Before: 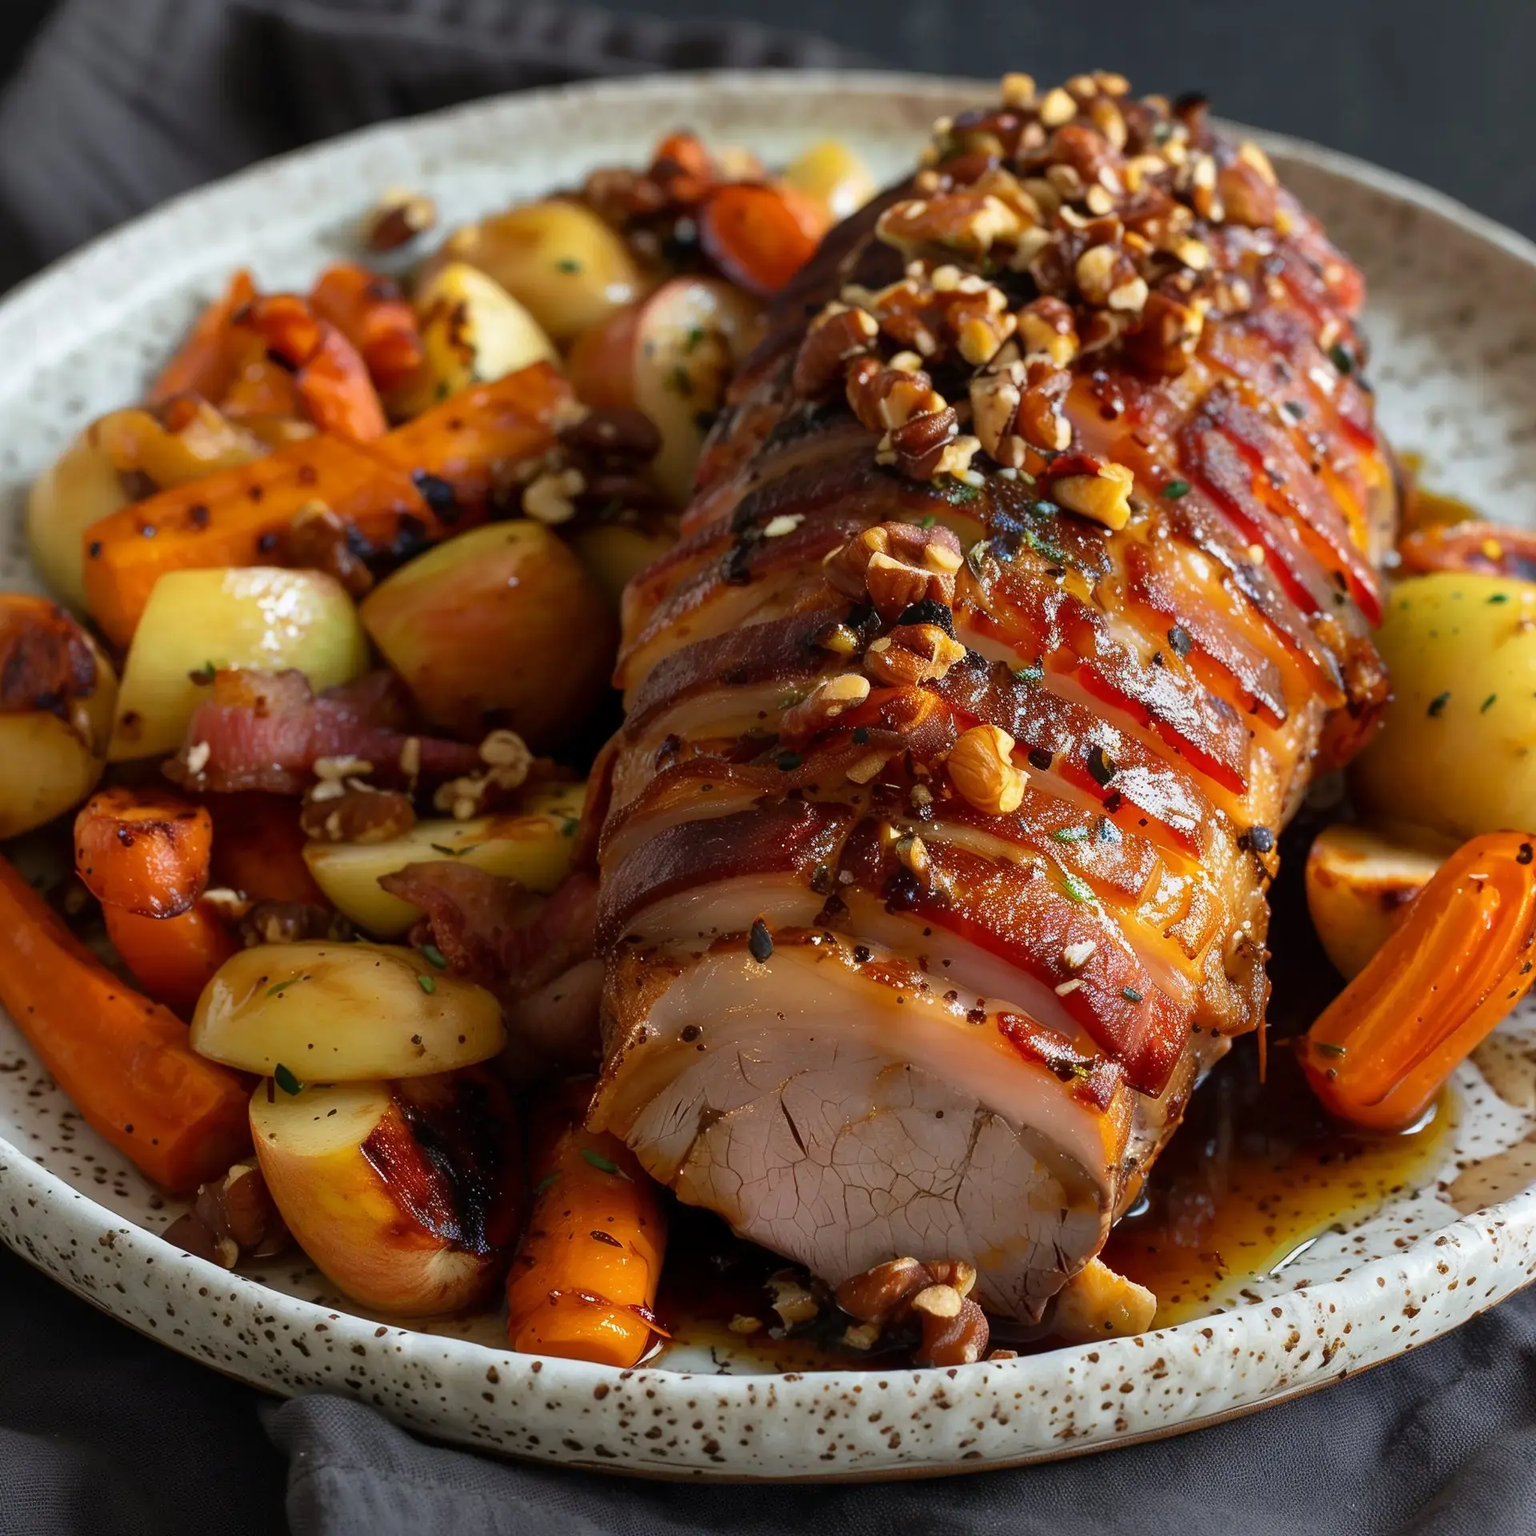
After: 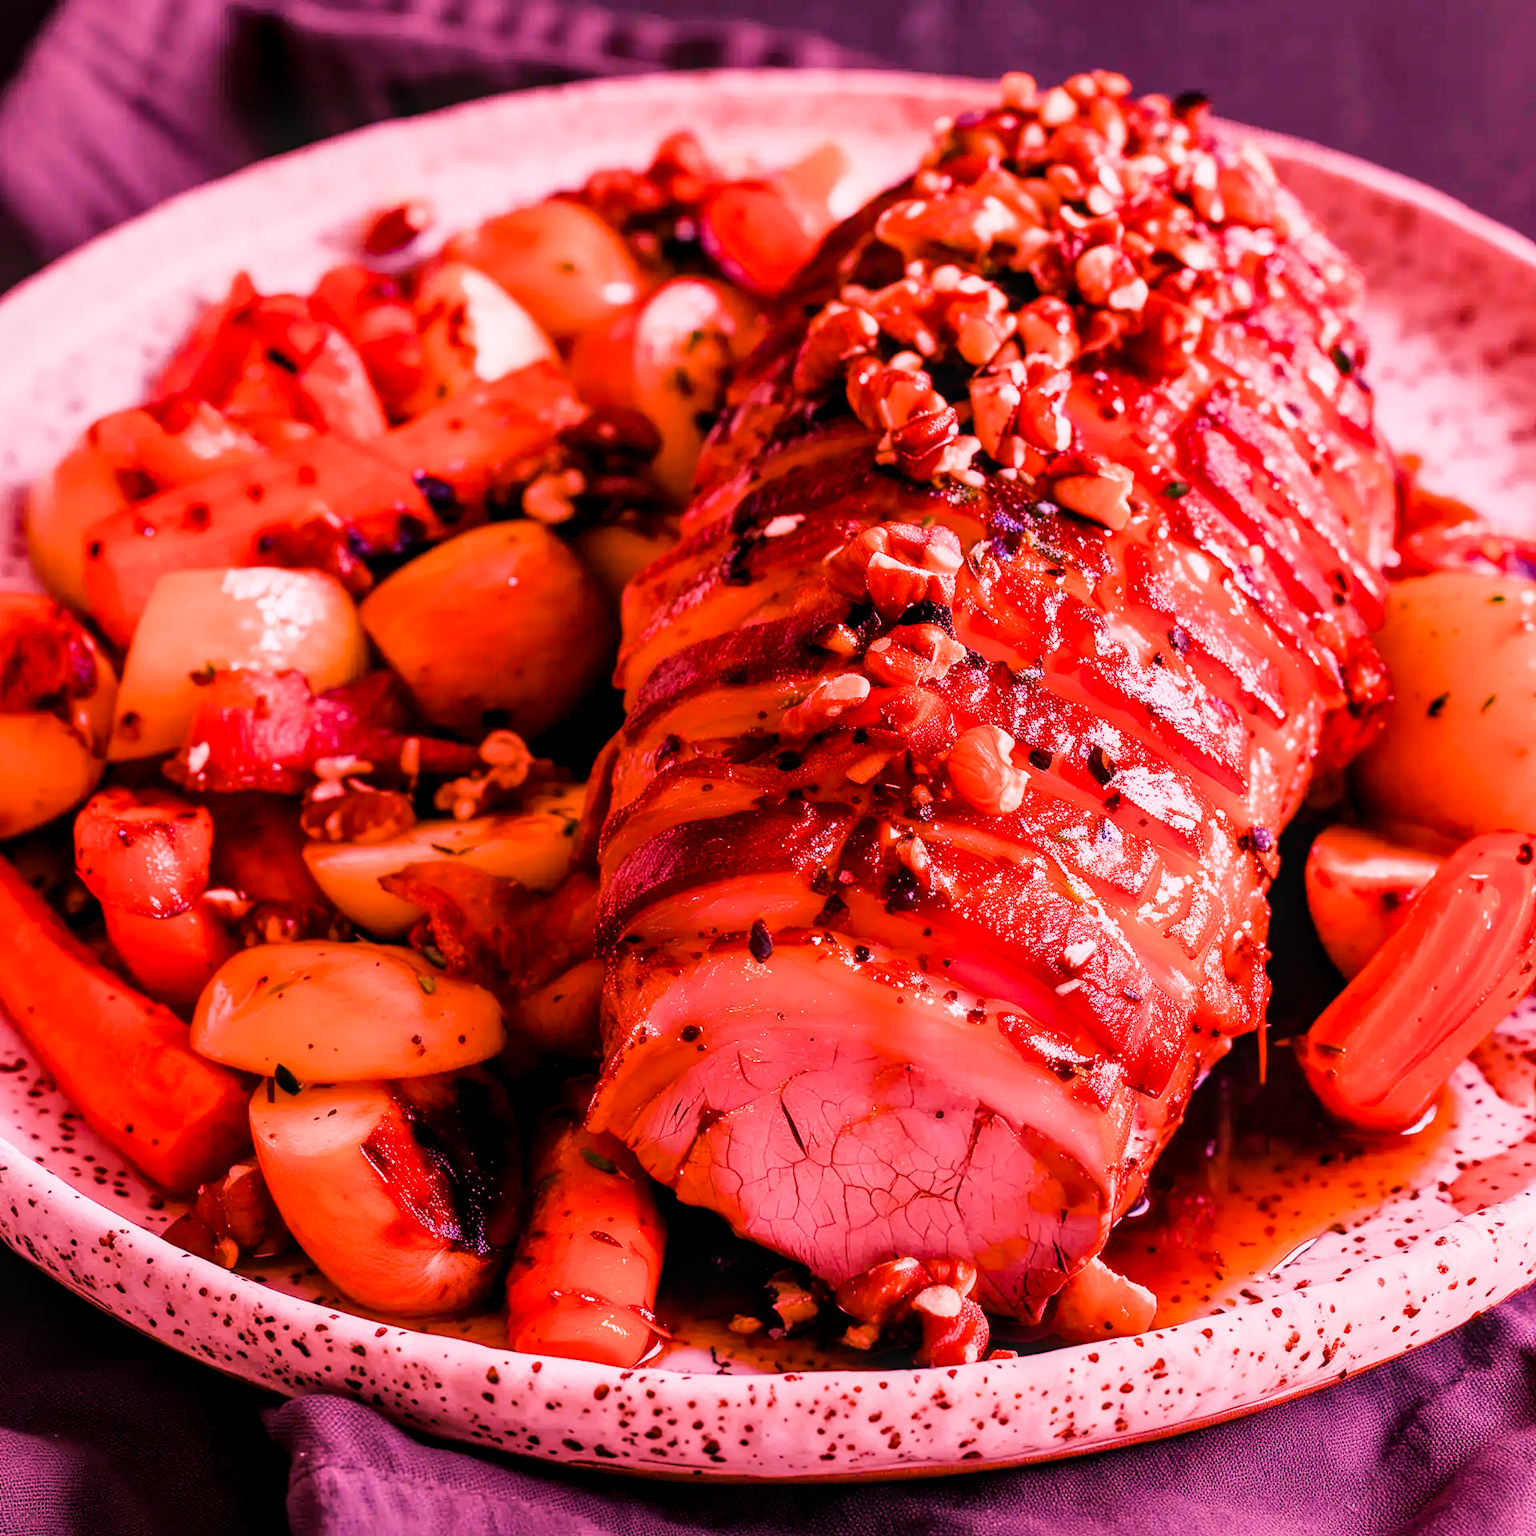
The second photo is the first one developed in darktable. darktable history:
color balance rgb: linear chroma grading › global chroma 3.45%, perceptual saturation grading › global saturation 11.24%, perceptual brilliance grading › global brilliance 3.04%, global vibrance 2.8%
color reconstruction: threshold 104.79, spatial extent 406.79
diffuse or sharpen: iterations 2, sharpness 0.5%, radius span 29, edge sensitivity 3, edge threshold 1, 1st order anisotropy 100%, 3rd order anisotropy 100%, 1st order speed 4.61%, 2nd order speed 12.5%, 3rd order speed 6.47%, 4th order speed 12.37%
color calibration: illuminant same as pipeline (D50), x 0.346, y 0.359, temperature 5002.42 K
white balance: red 2.064, blue 1.369, emerald 1
sigmoid: contrast 1.54, target black 0
local contrast: highlights 55%, shadows 52%, detail 130%, midtone range 0.452
shadows and highlights: shadows 32.83, highlights -47.7, soften with gaussian
